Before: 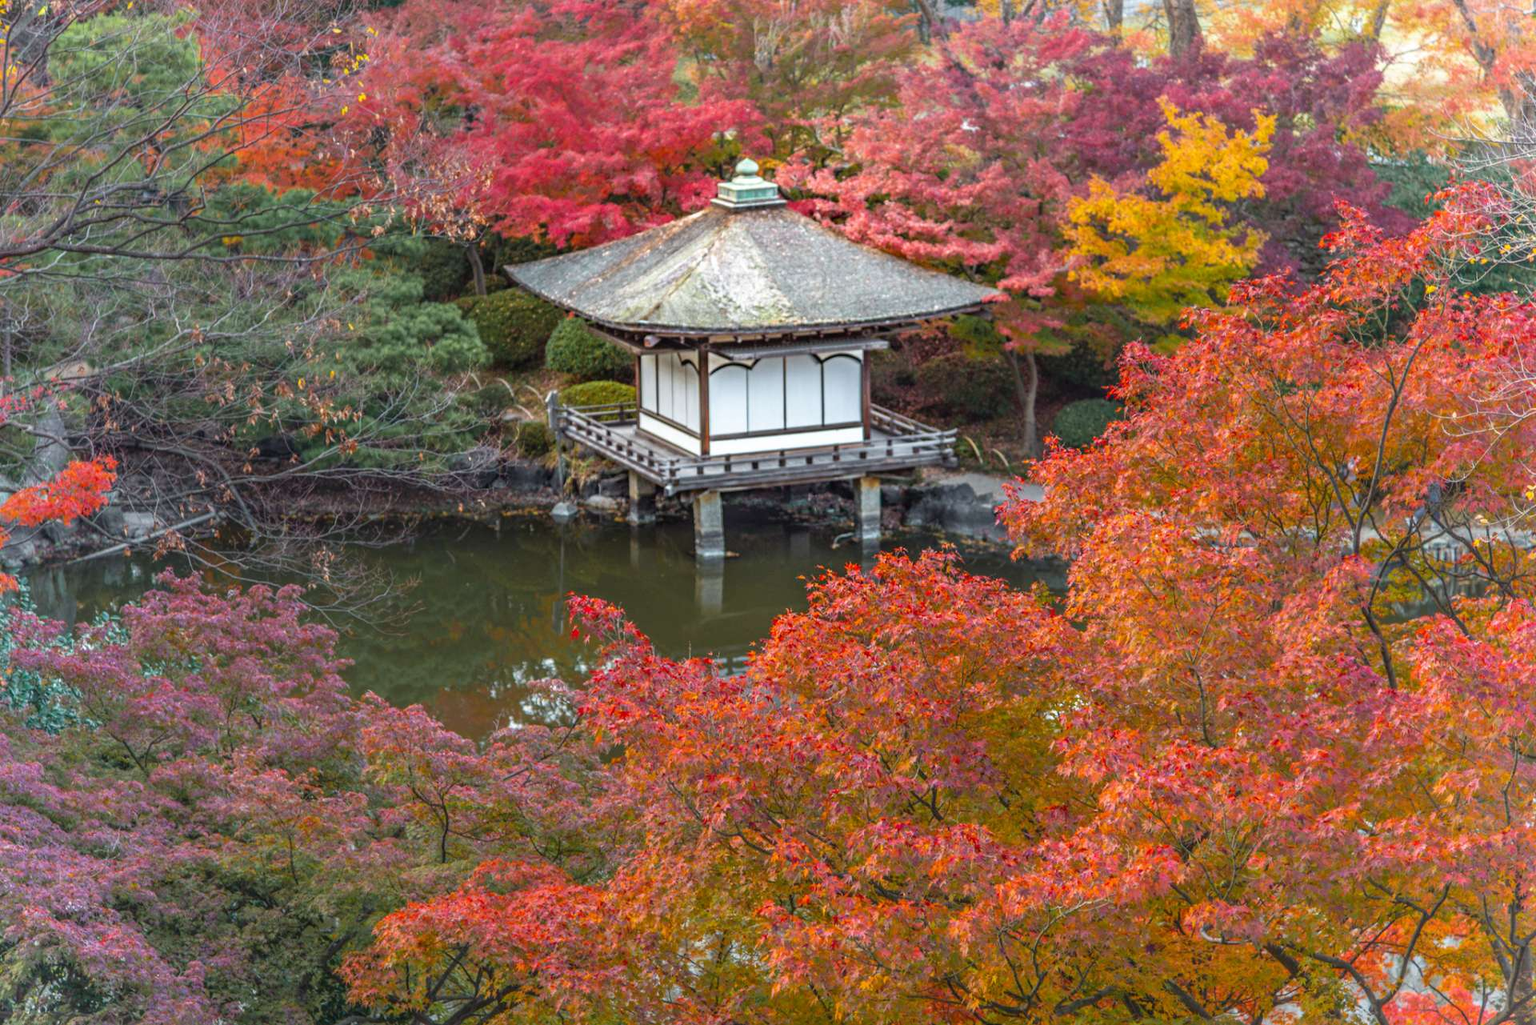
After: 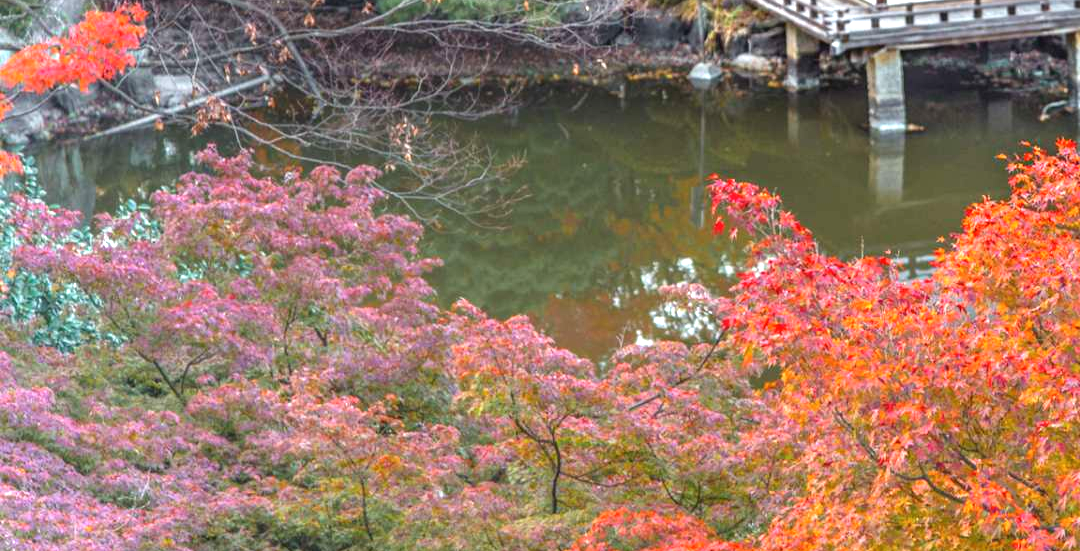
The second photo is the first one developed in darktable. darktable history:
exposure: black level correction 0, exposure 1 EV, compensate exposure bias true, compensate highlight preservation false
crop: top 44.114%, right 43.703%, bottom 12.868%
color correction: highlights b* 0.066, saturation 0.986
